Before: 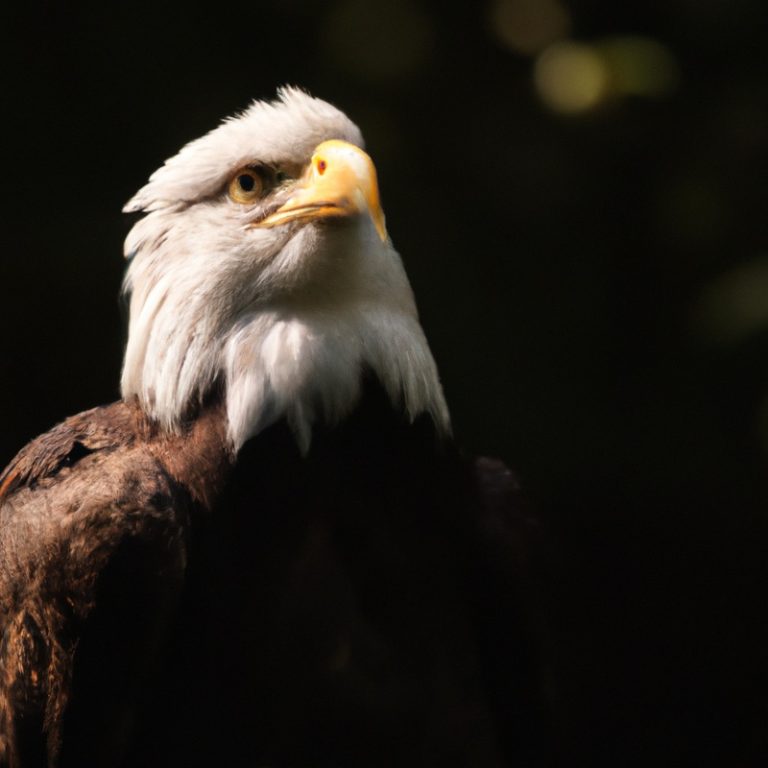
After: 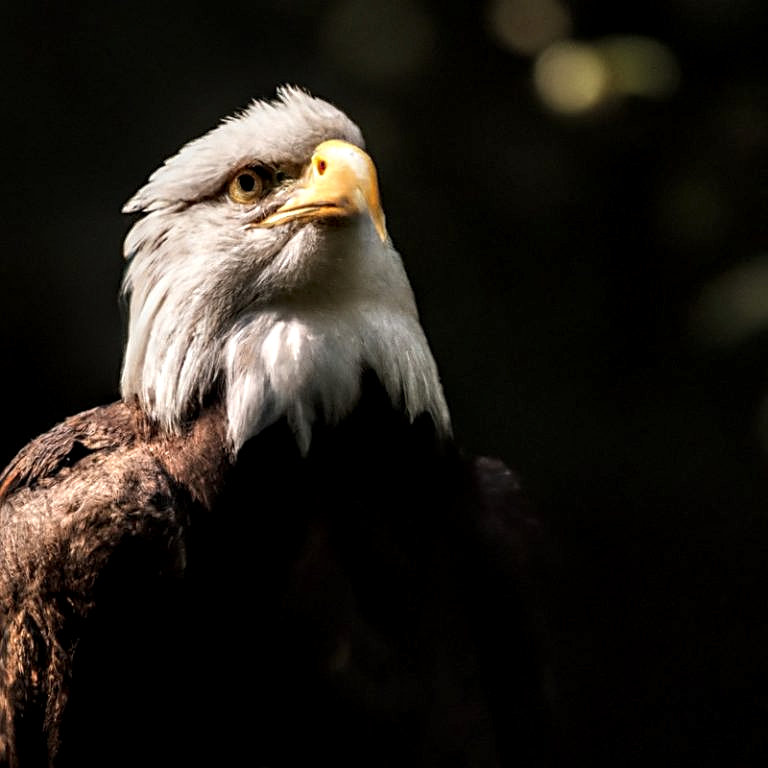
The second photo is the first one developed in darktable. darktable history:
local contrast: highlights 20%, shadows 70%, detail 170%
sharpen: on, module defaults
